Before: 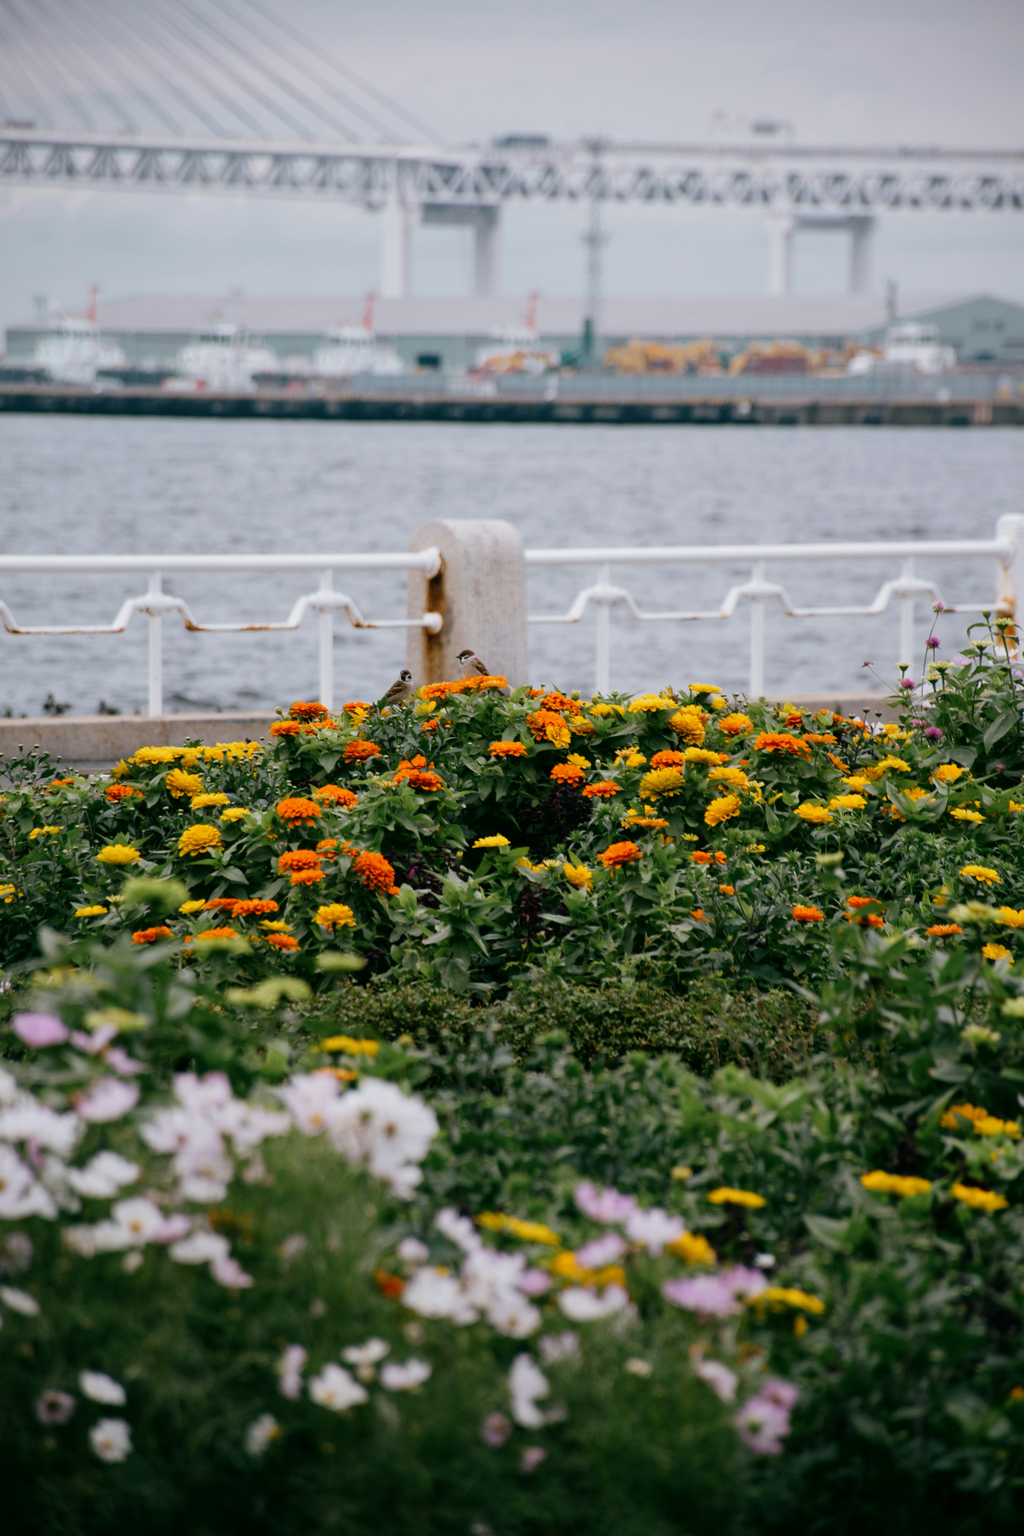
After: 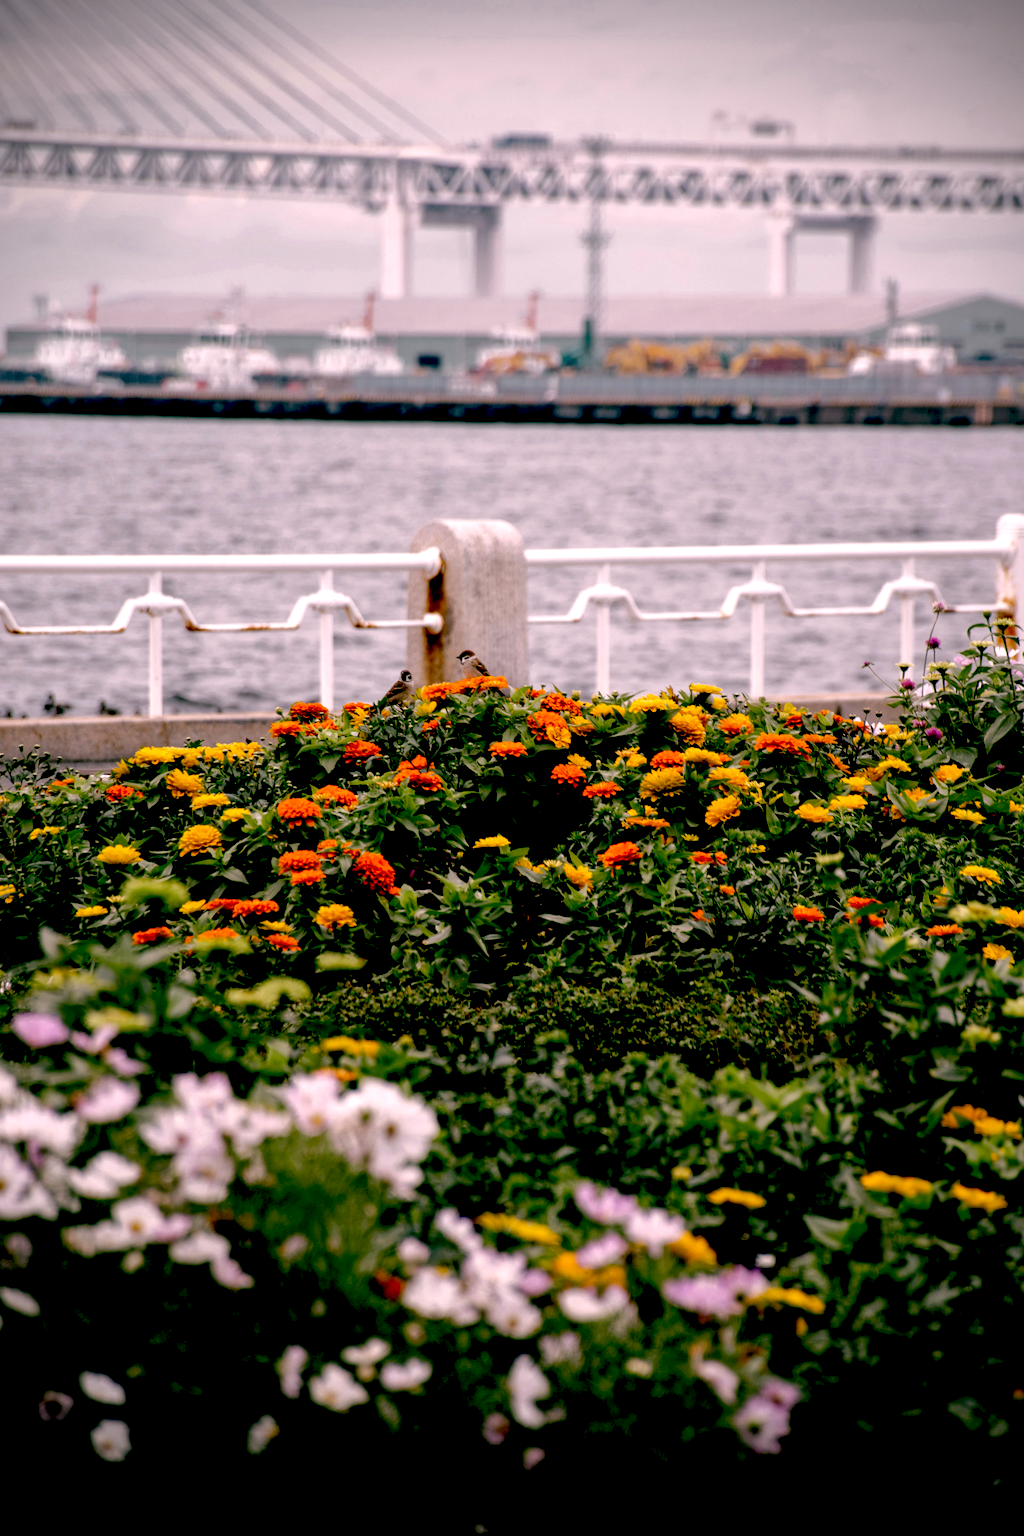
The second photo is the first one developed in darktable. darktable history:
color correction #1: highlights a* 3.84, highlights b* 5.07
tone curve: curves: ch0 [(0, 0) (0.568, 0.517) (0.8, 0.717) (1, 1)]
vignetting: on, module defaults
exposure: black level correction 0.04, exposure 0.5 EV, compensate highlight preservation false
local contrast: highlights 83%, shadows 81%
color correction: highlights a* 12.23, highlights b* 5.41
